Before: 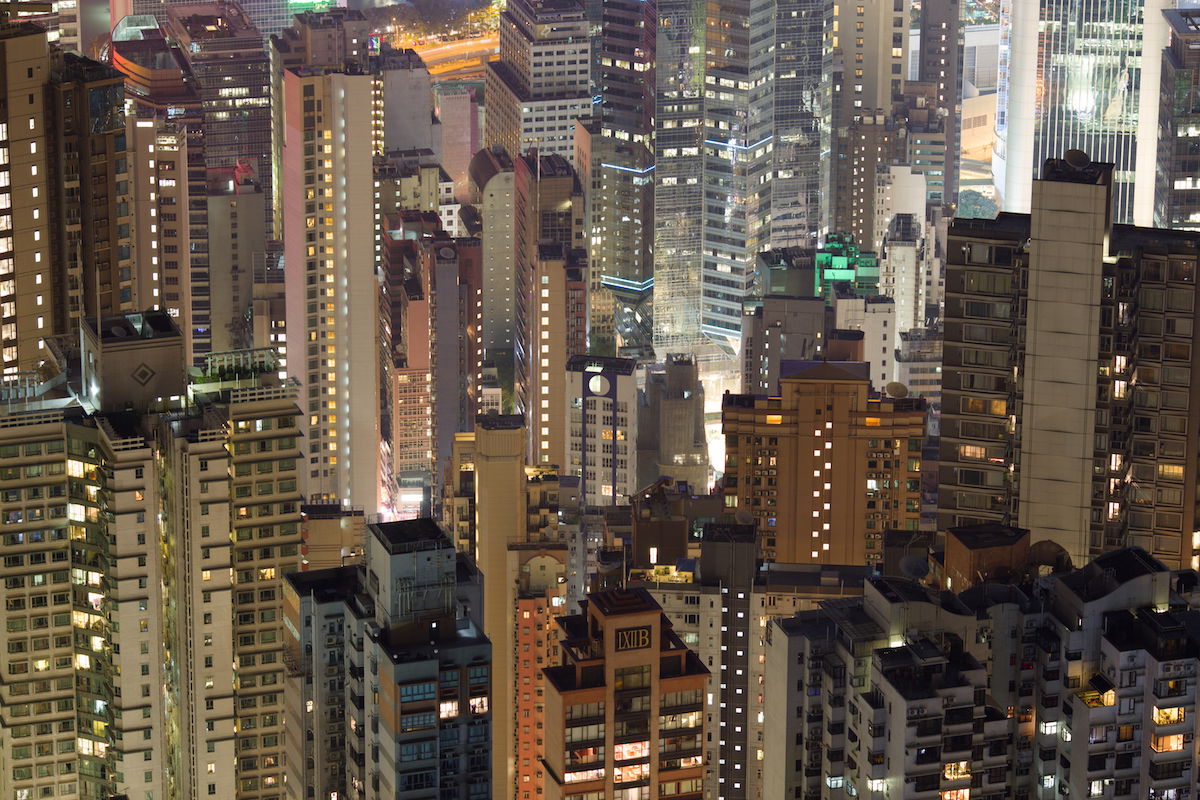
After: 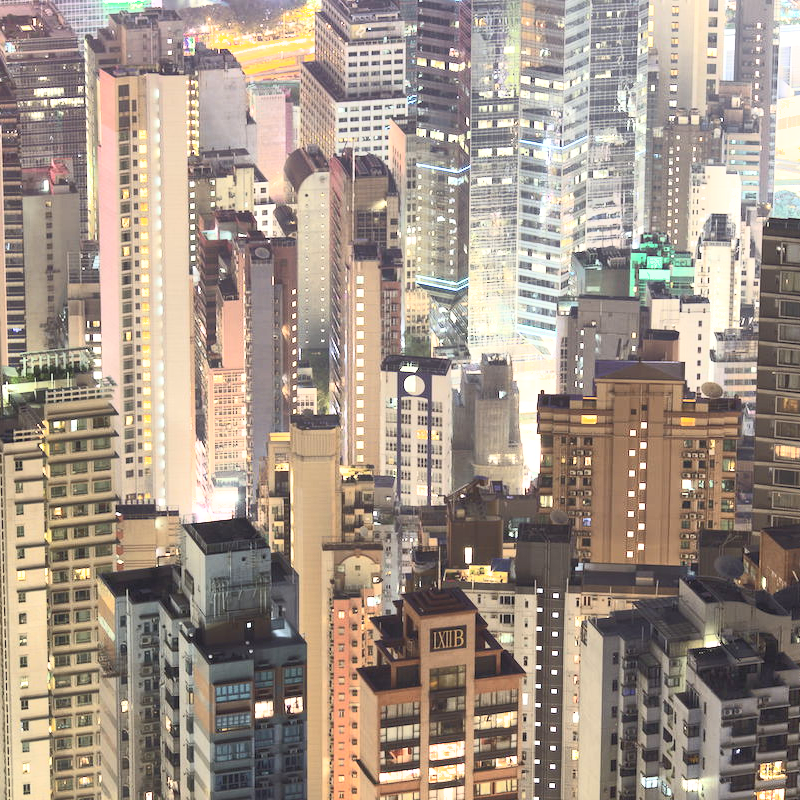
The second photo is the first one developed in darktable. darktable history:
shadows and highlights: on, module defaults
crop and rotate: left 15.437%, right 17.866%
contrast brightness saturation: contrast 0.444, brightness 0.551, saturation -0.198
exposure: black level correction 0, exposure 0.692 EV, compensate highlight preservation false
